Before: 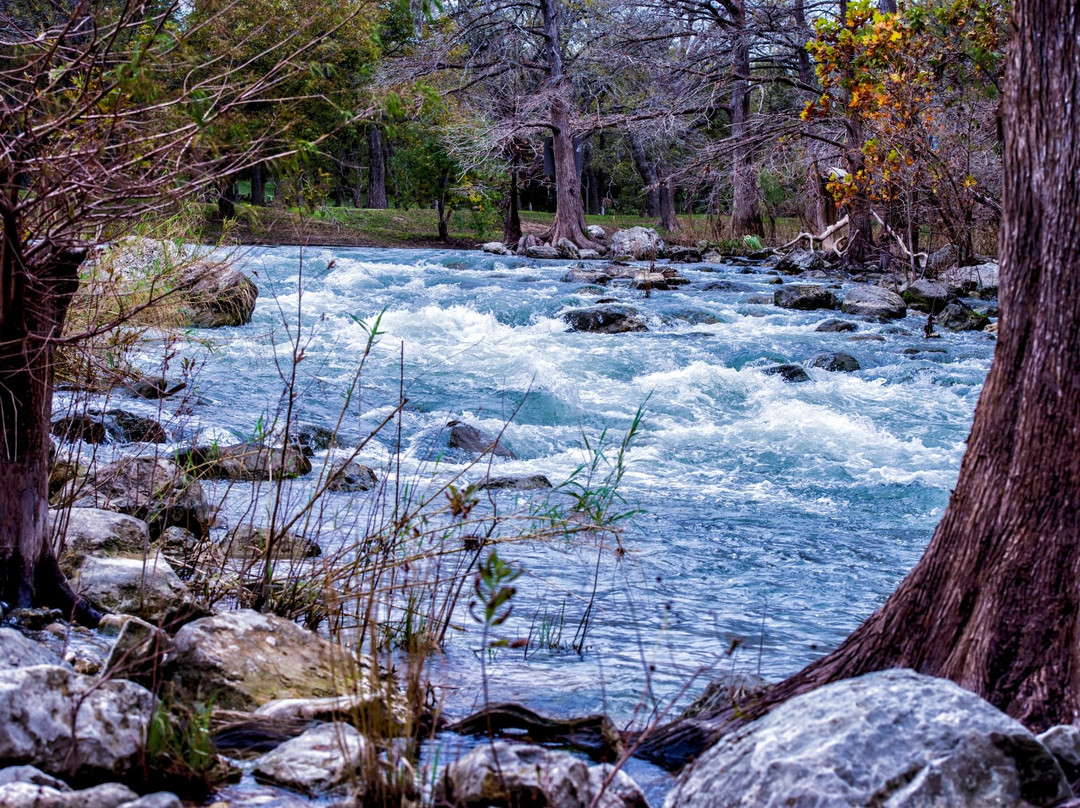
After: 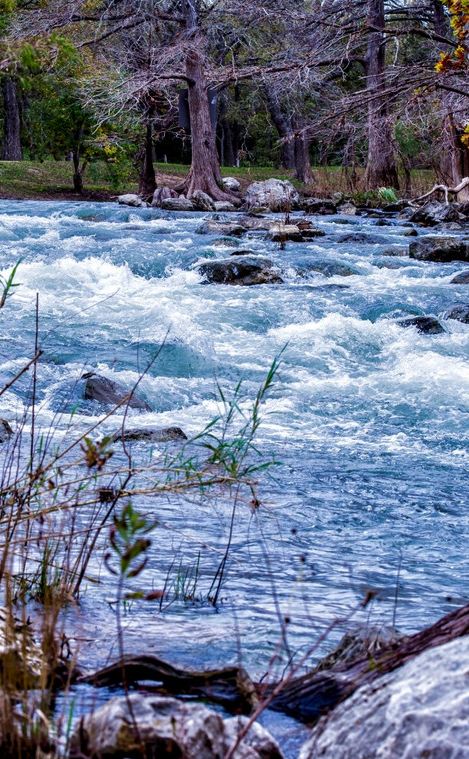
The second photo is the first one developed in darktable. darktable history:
crop: left 33.826%, top 5.952%, right 22.705%
contrast brightness saturation: contrast 0.029, brightness -0.039
